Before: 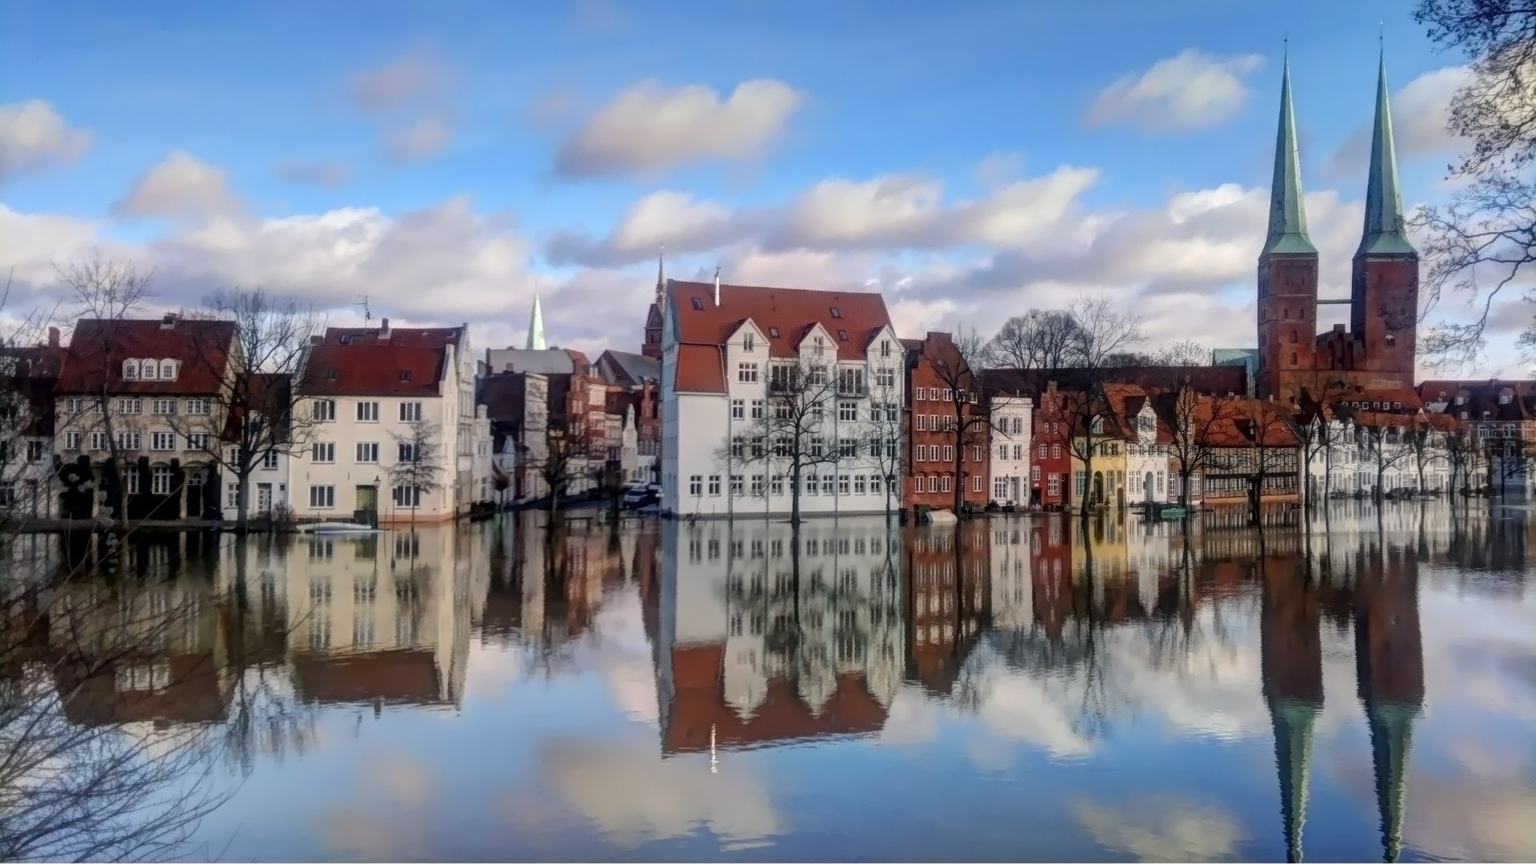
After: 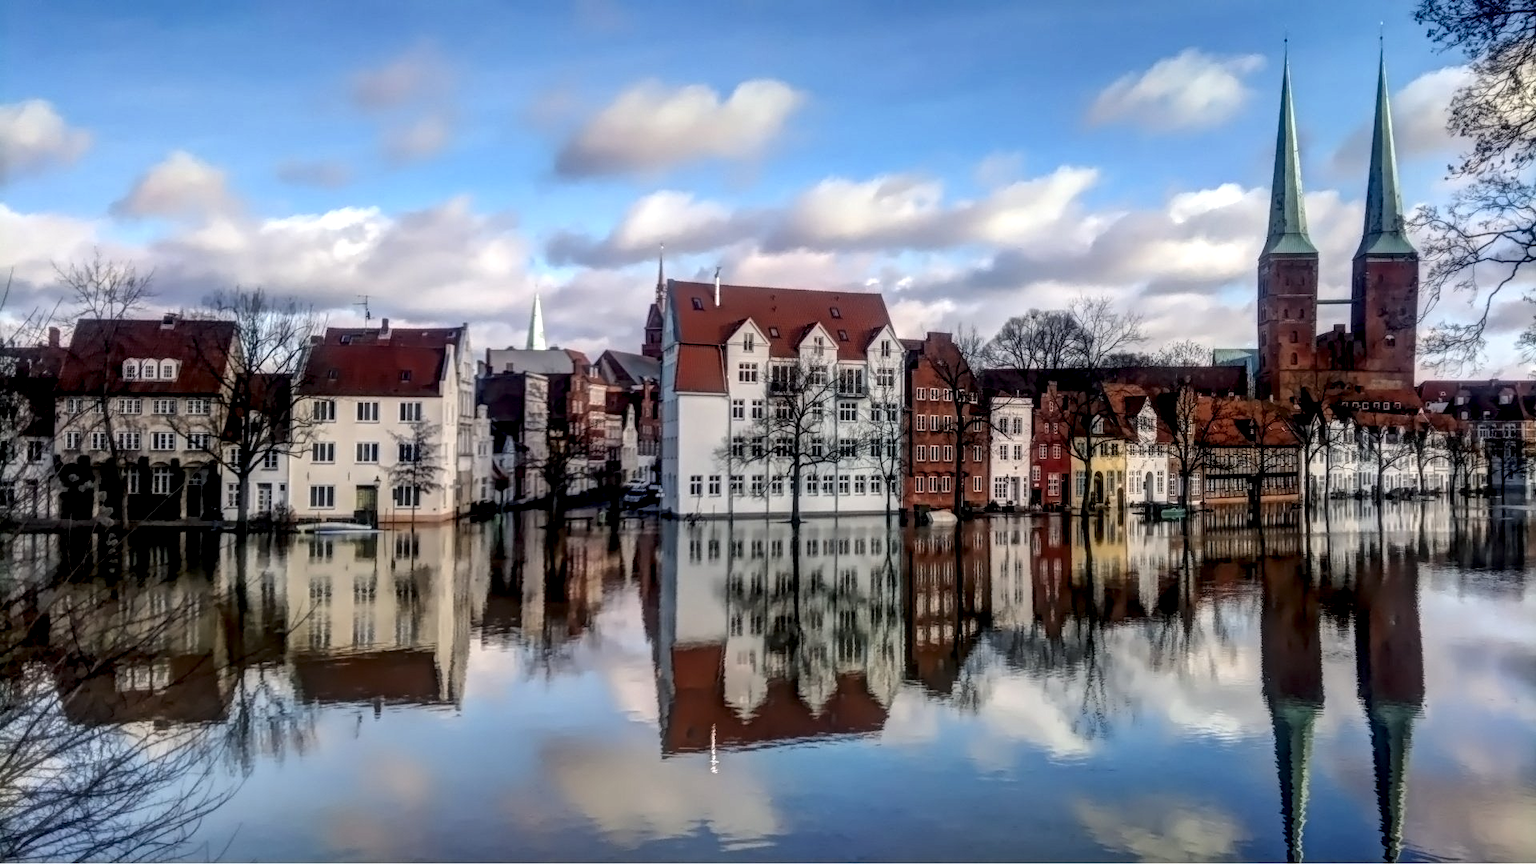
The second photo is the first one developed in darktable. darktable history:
local contrast: highlights 60%, shadows 62%, detail 160%
